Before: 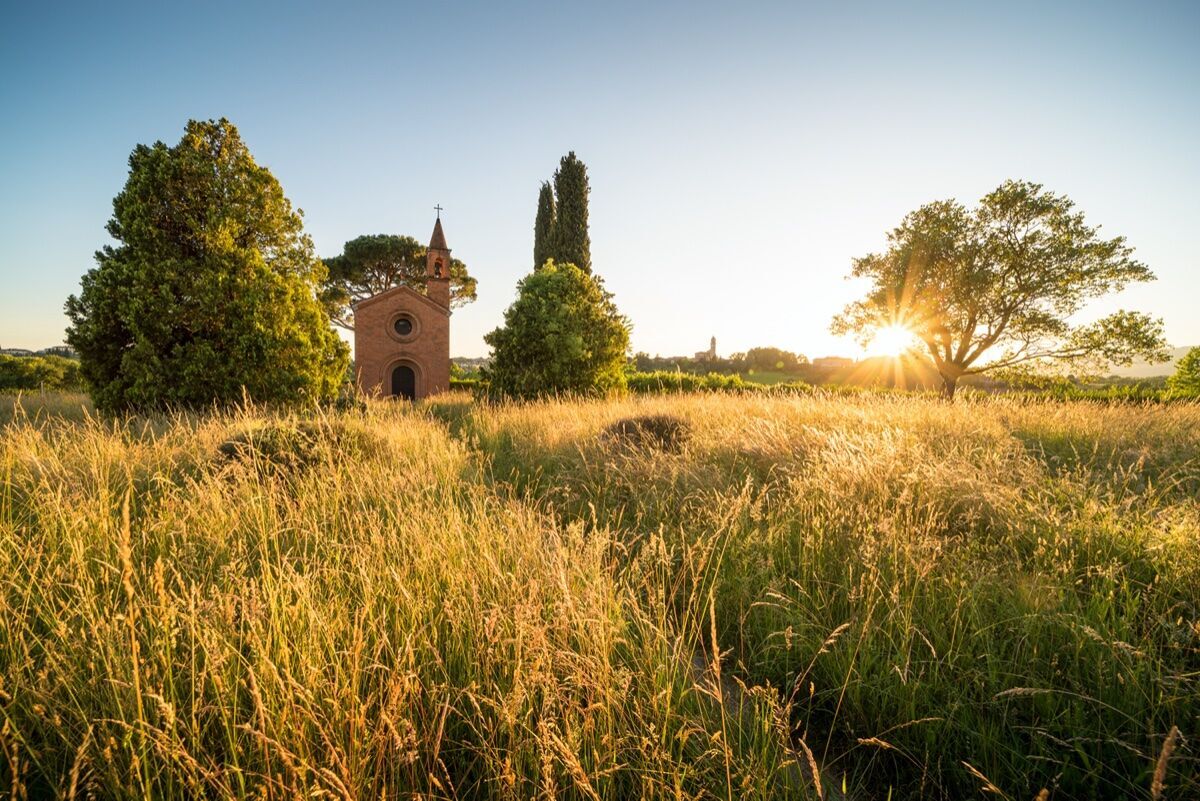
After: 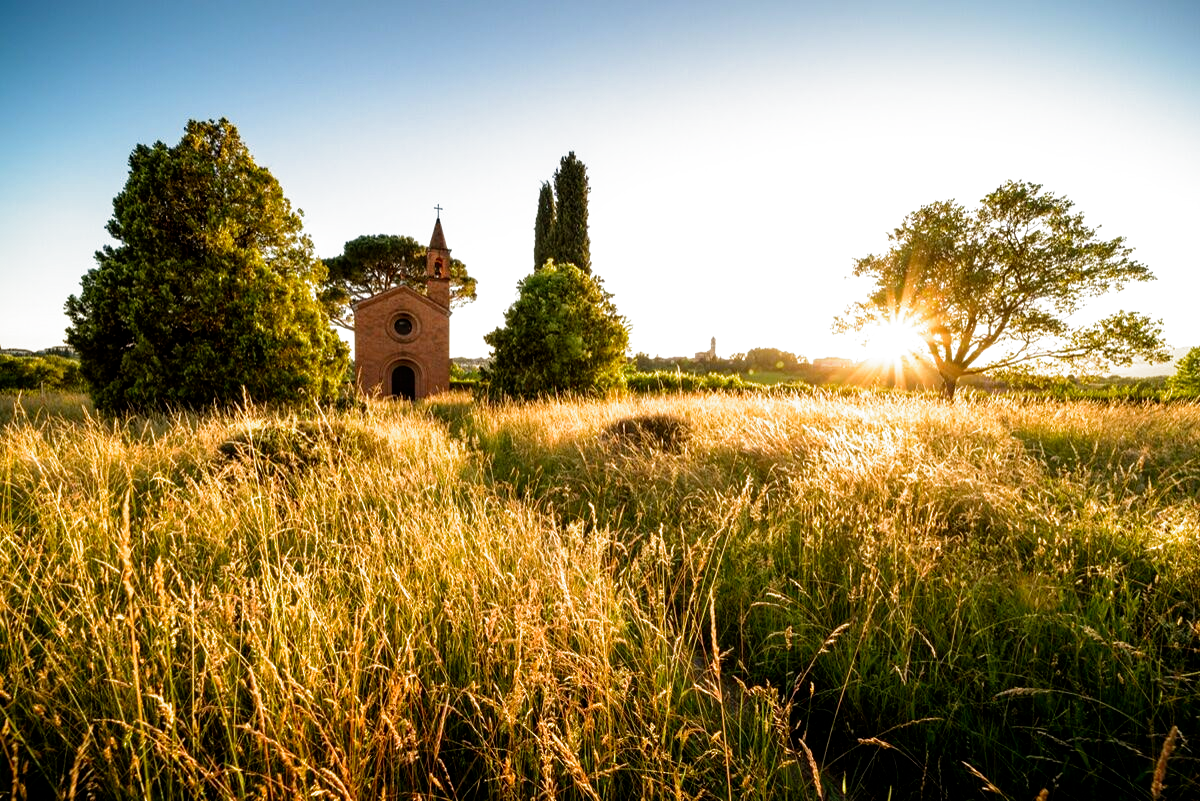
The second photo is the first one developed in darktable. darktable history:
filmic rgb: black relative exposure -8.25 EV, white relative exposure 2.2 EV, target white luminance 99.949%, hardness 7.13, latitude 74.68%, contrast 1.317, highlights saturation mix -2.06%, shadows ↔ highlights balance 29.86%, preserve chrominance no, color science v5 (2021), iterations of high-quality reconstruction 0
